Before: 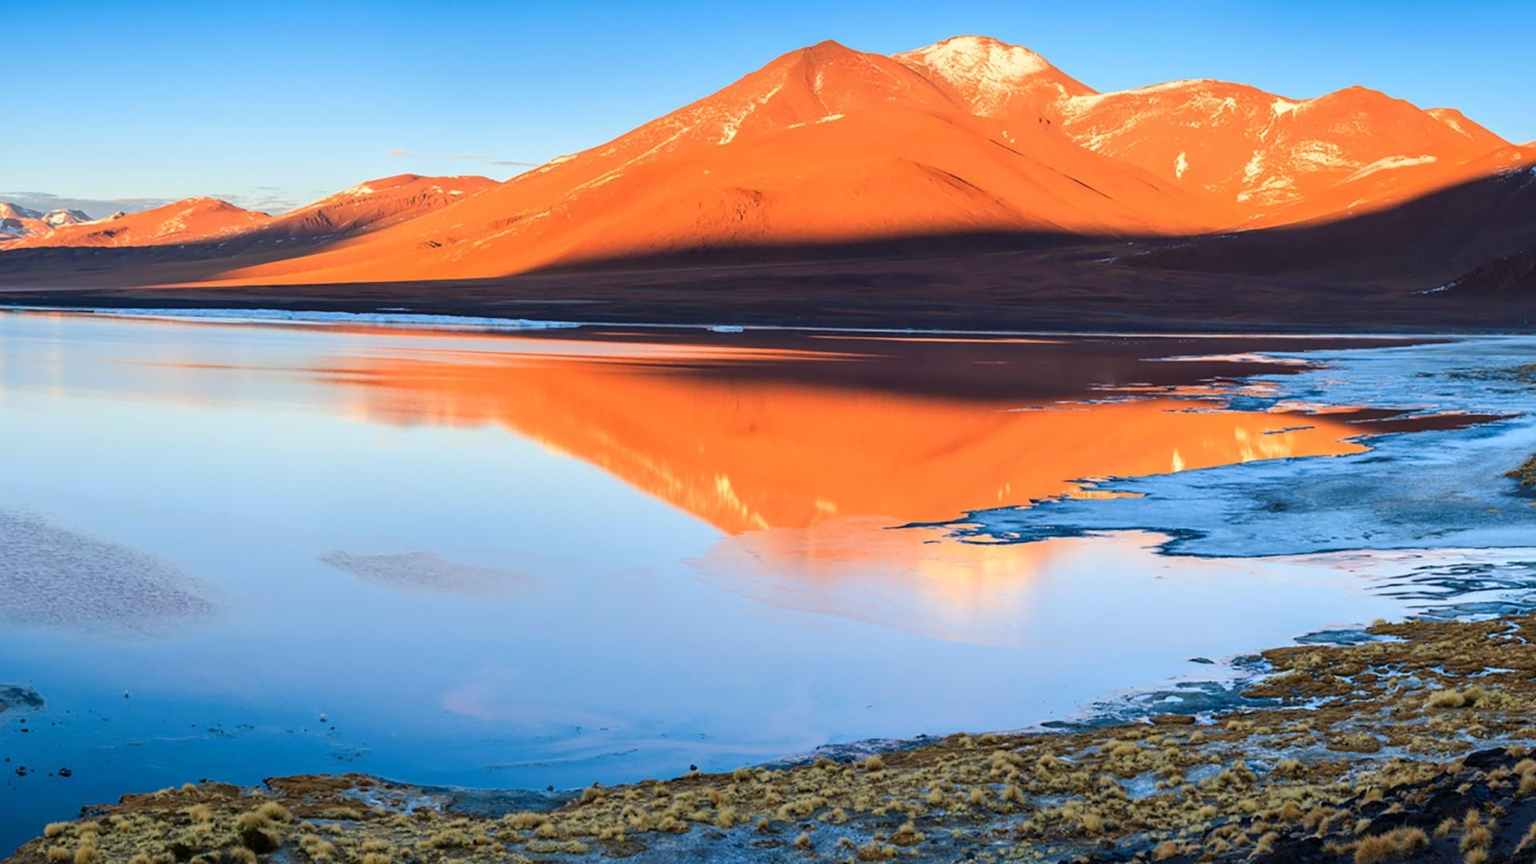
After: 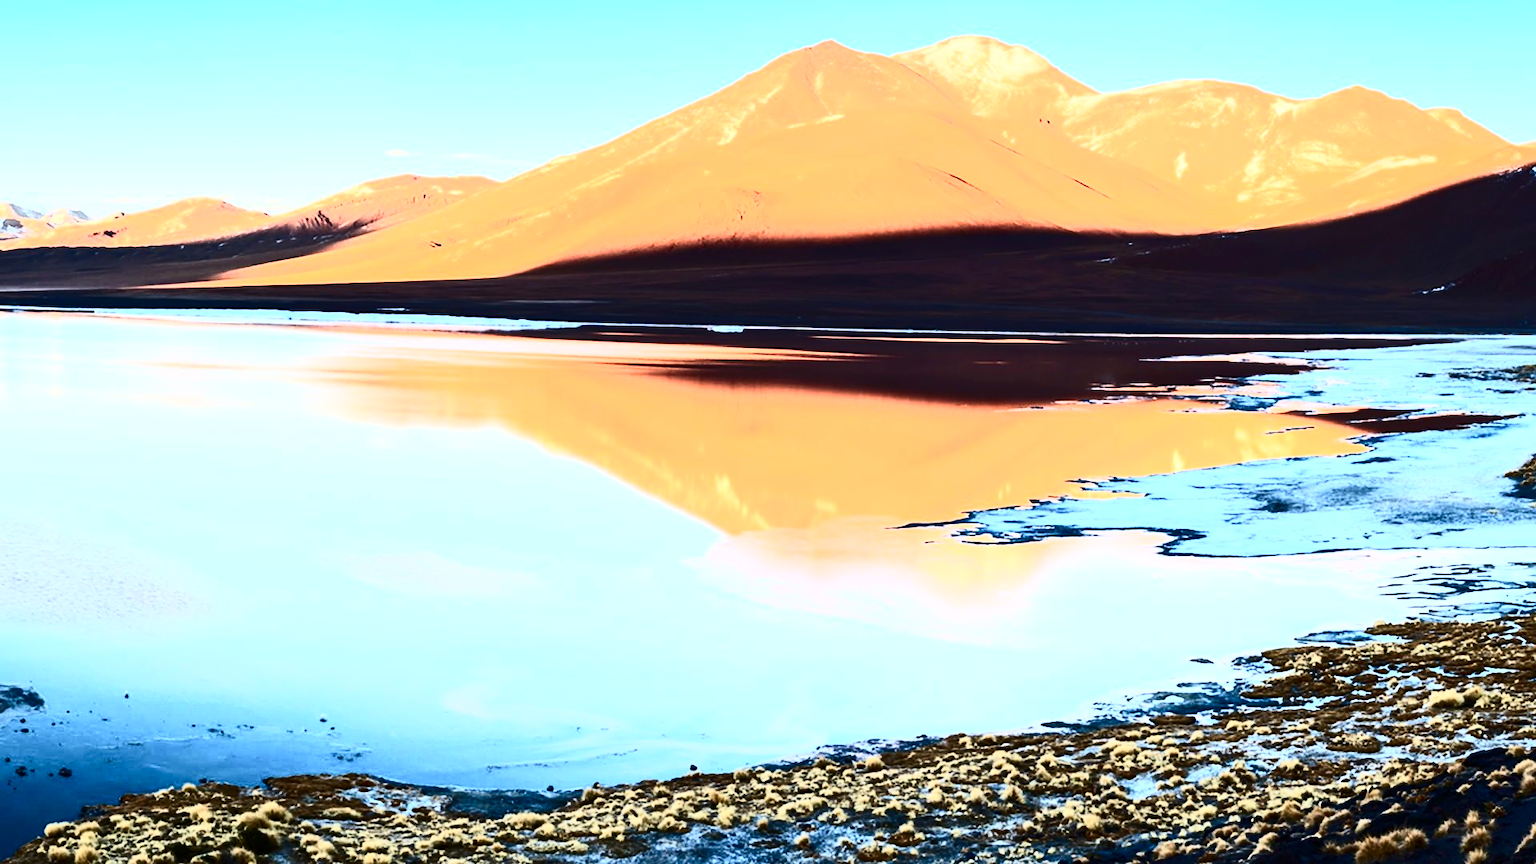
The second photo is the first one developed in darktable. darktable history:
base curve: curves: ch0 [(0, 0) (0.088, 0.125) (0.176, 0.251) (0.354, 0.501) (0.613, 0.749) (1, 0.877)]
contrast brightness saturation: contrast 0.931, brightness 0.205
